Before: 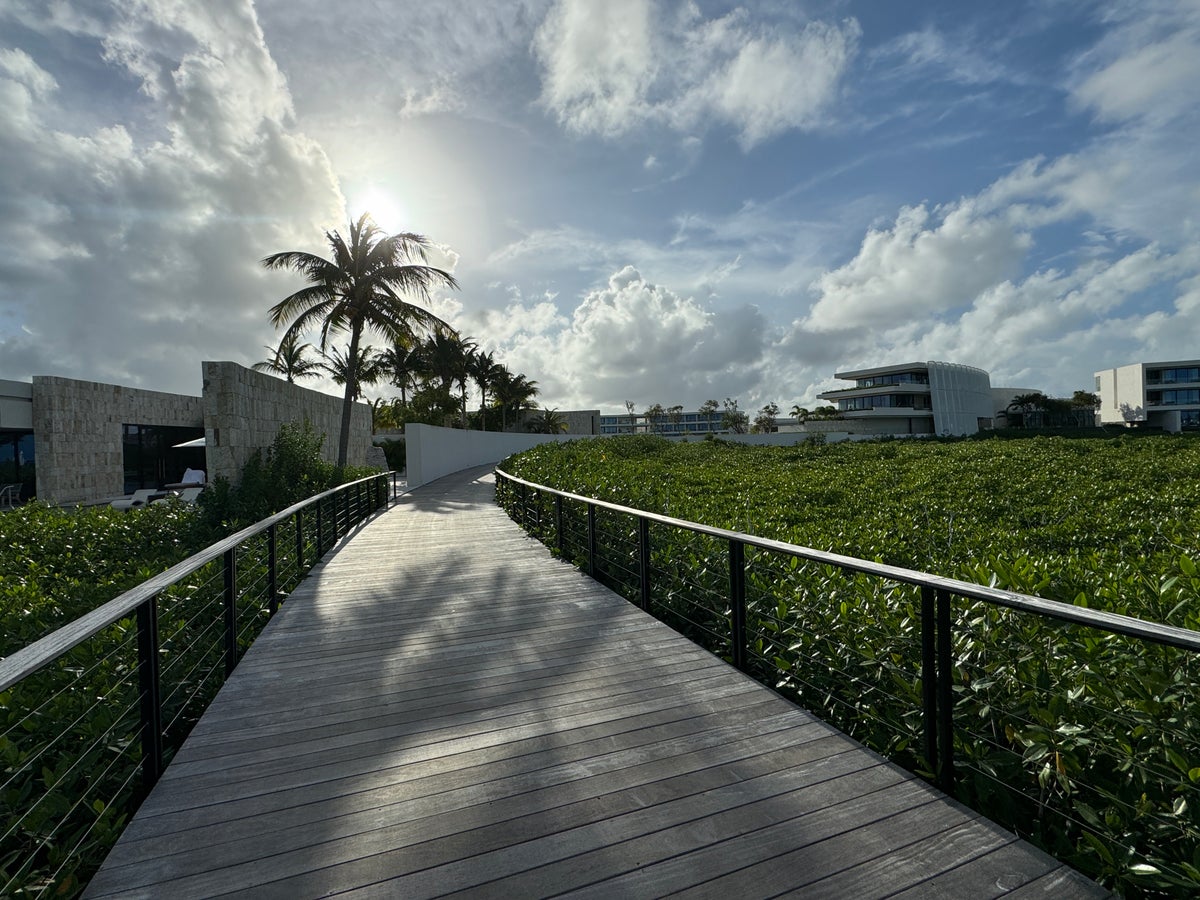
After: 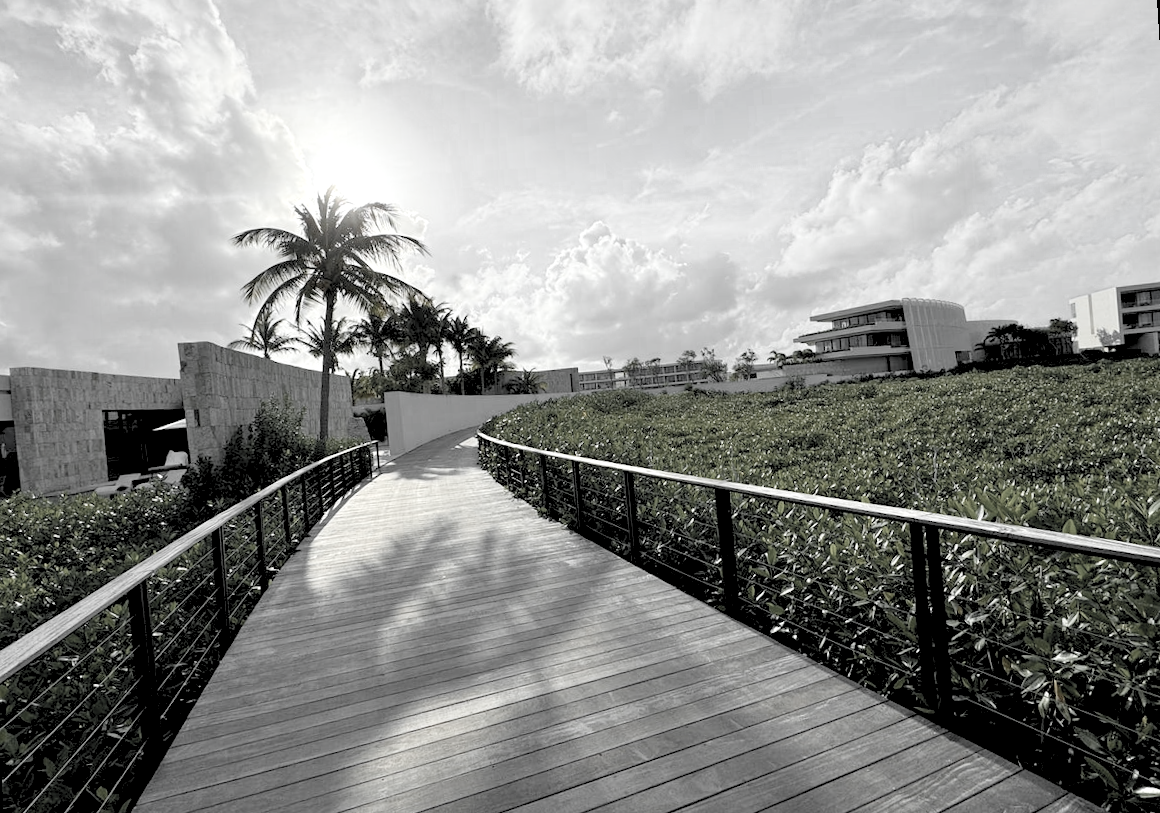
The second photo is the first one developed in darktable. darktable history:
crop and rotate: left 0.126%
exposure: exposure 0.2 EV, compensate highlight preservation false
levels: levels [0.072, 0.414, 0.976]
color zones: curves: ch0 [(0, 0.613) (0.01, 0.613) (0.245, 0.448) (0.498, 0.529) (0.642, 0.665) (0.879, 0.777) (0.99, 0.613)]; ch1 [(0, 0.035) (0.121, 0.189) (0.259, 0.197) (0.415, 0.061) (0.589, 0.022) (0.732, 0.022) (0.857, 0.026) (0.991, 0.053)]
rotate and perspective: rotation -3.52°, crop left 0.036, crop right 0.964, crop top 0.081, crop bottom 0.919
contrast brightness saturation: contrast 0.06, brightness -0.01, saturation -0.23
